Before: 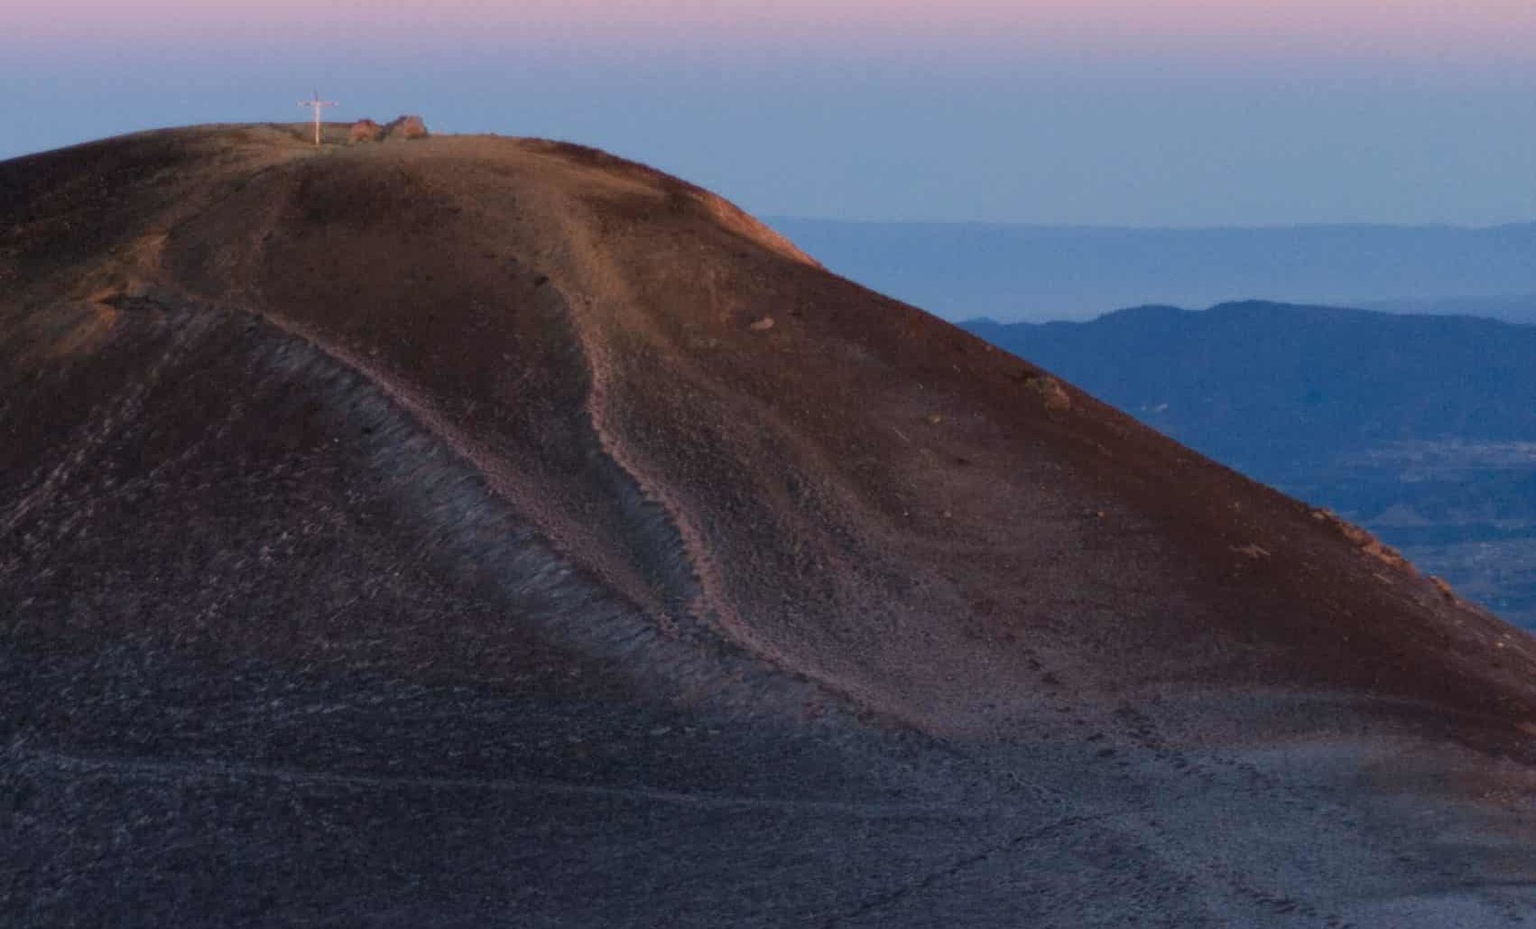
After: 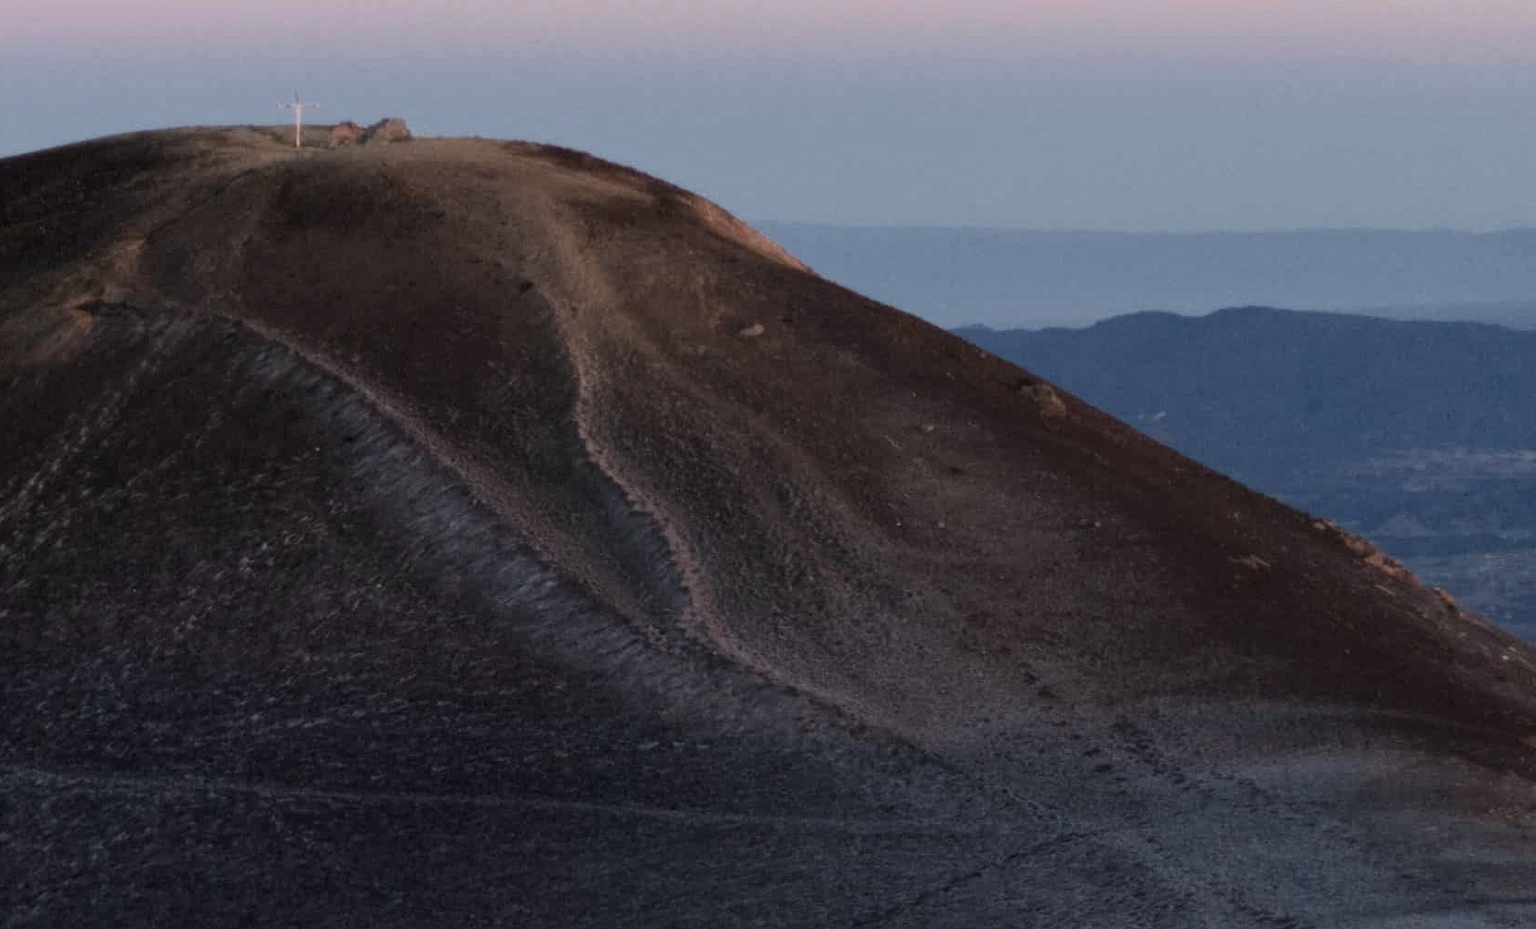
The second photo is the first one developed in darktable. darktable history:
crop: left 1.669%, right 0.274%, bottom 1.856%
filmic rgb: black relative exposure -11.3 EV, white relative exposure 3.23 EV, hardness 6.79
contrast brightness saturation: contrast 0.102, saturation -0.369
